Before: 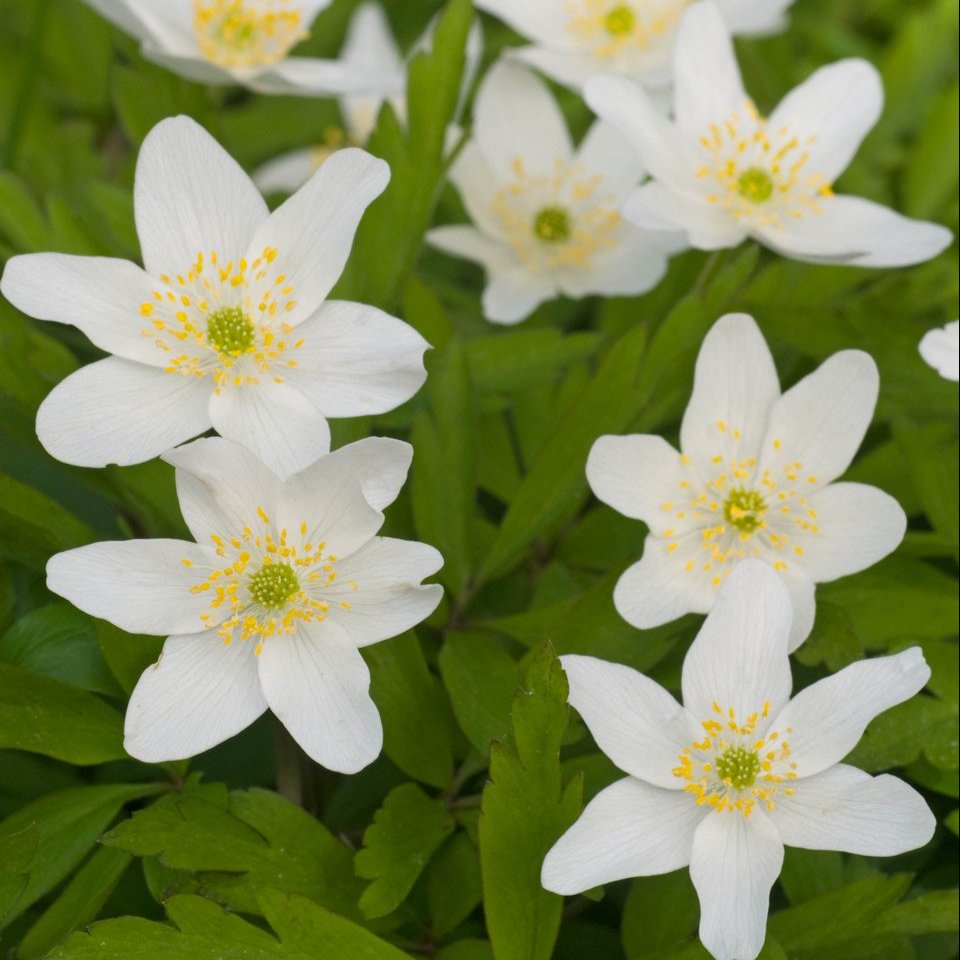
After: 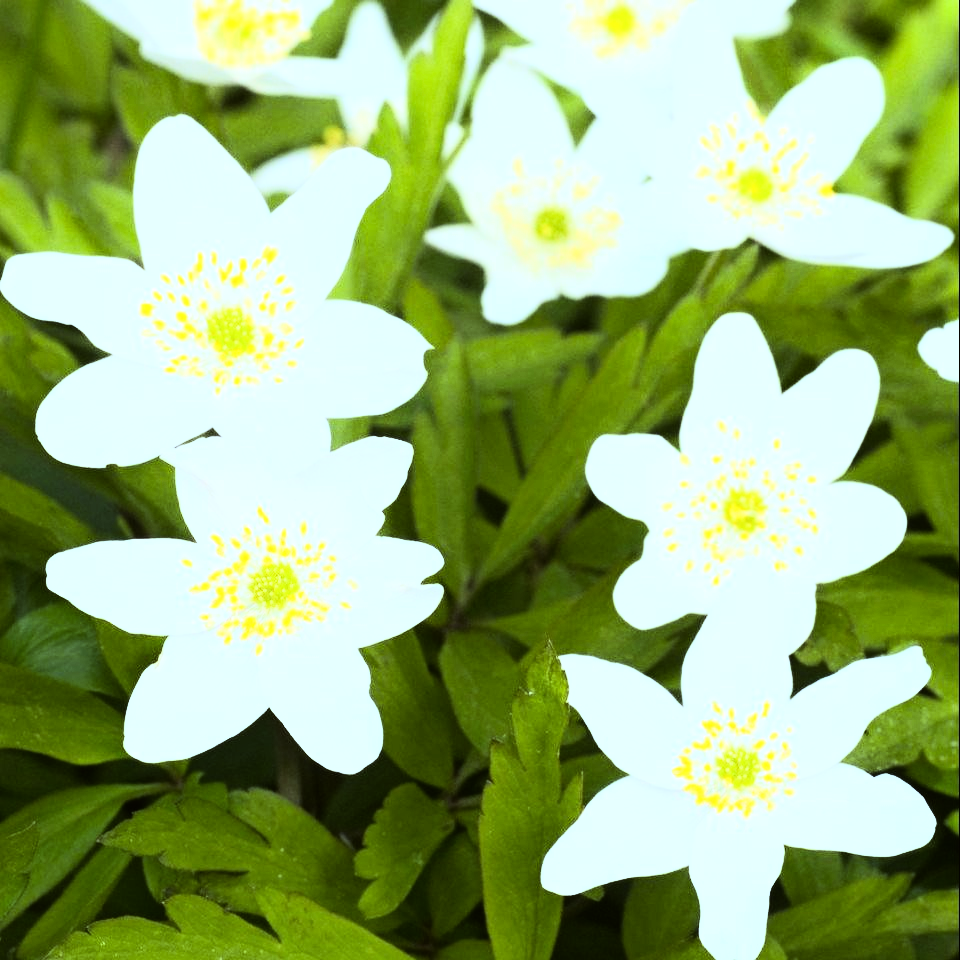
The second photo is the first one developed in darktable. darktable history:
white balance: red 0.926, green 1.003, blue 1.133
exposure: compensate exposure bias true, compensate highlight preservation false
rgb curve: curves: ch0 [(0, 0) (0.21, 0.15) (0.24, 0.21) (0.5, 0.75) (0.75, 0.96) (0.89, 0.99) (1, 1)]; ch1 [(0, 0.02) (0.21, 0.13) (0.25, 0.2) (0.5, 0.67) (0.75, 0.9) (0.89, 0.97) (1, 1)]; ch2 [(0, 0.02) (0.21, 0.13) (0.25, 0.2) (0.5, 0.67) (0.75, 0.9) (0.89, 0.97) (1, 1)], compensate middle gray true
color balance: lift [1.004, 1.002, 1.002, 0.998], gamma [1, 1.007, 1.002, 0.993], gain [1, 0.977, 1.013, 1.023], contrast -3.64%
tone equalizer: -8 EV 0.001 EV, -7 EV -0.002 EV, -6 EV 0.002 EV, -5 EV -0.03 EV, -4 EV -0.116 EV, -3 EV -0.169 EV, -2 EV 0.24 EV, -1 EV 0.702 EV, +0 EV 0.493 EV
